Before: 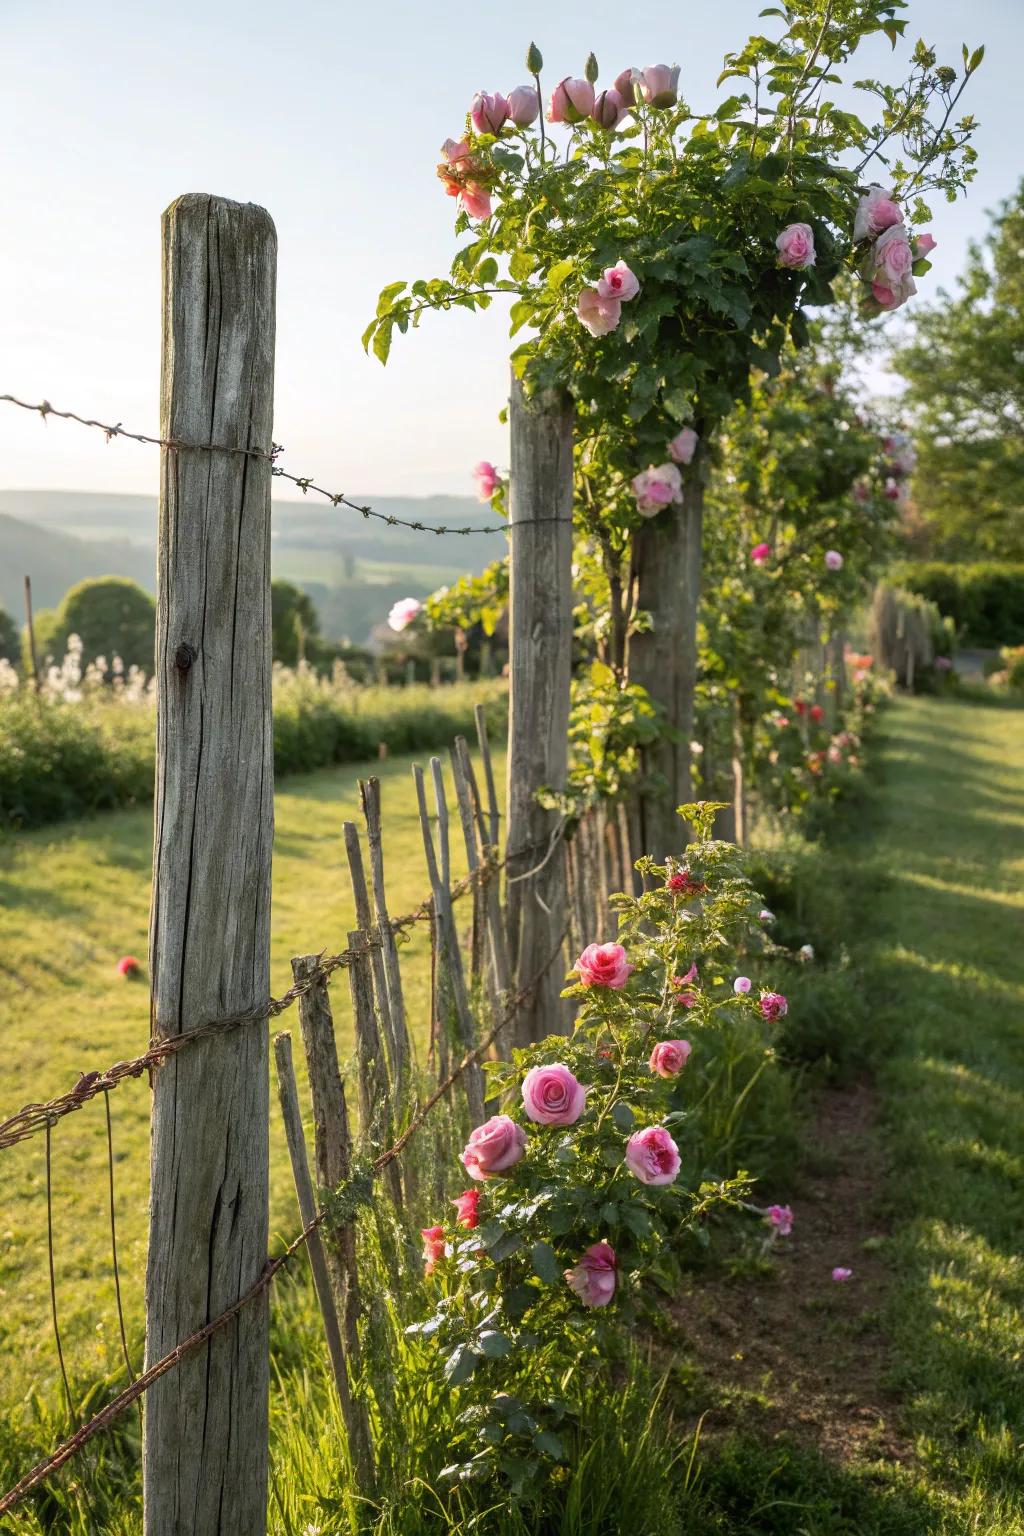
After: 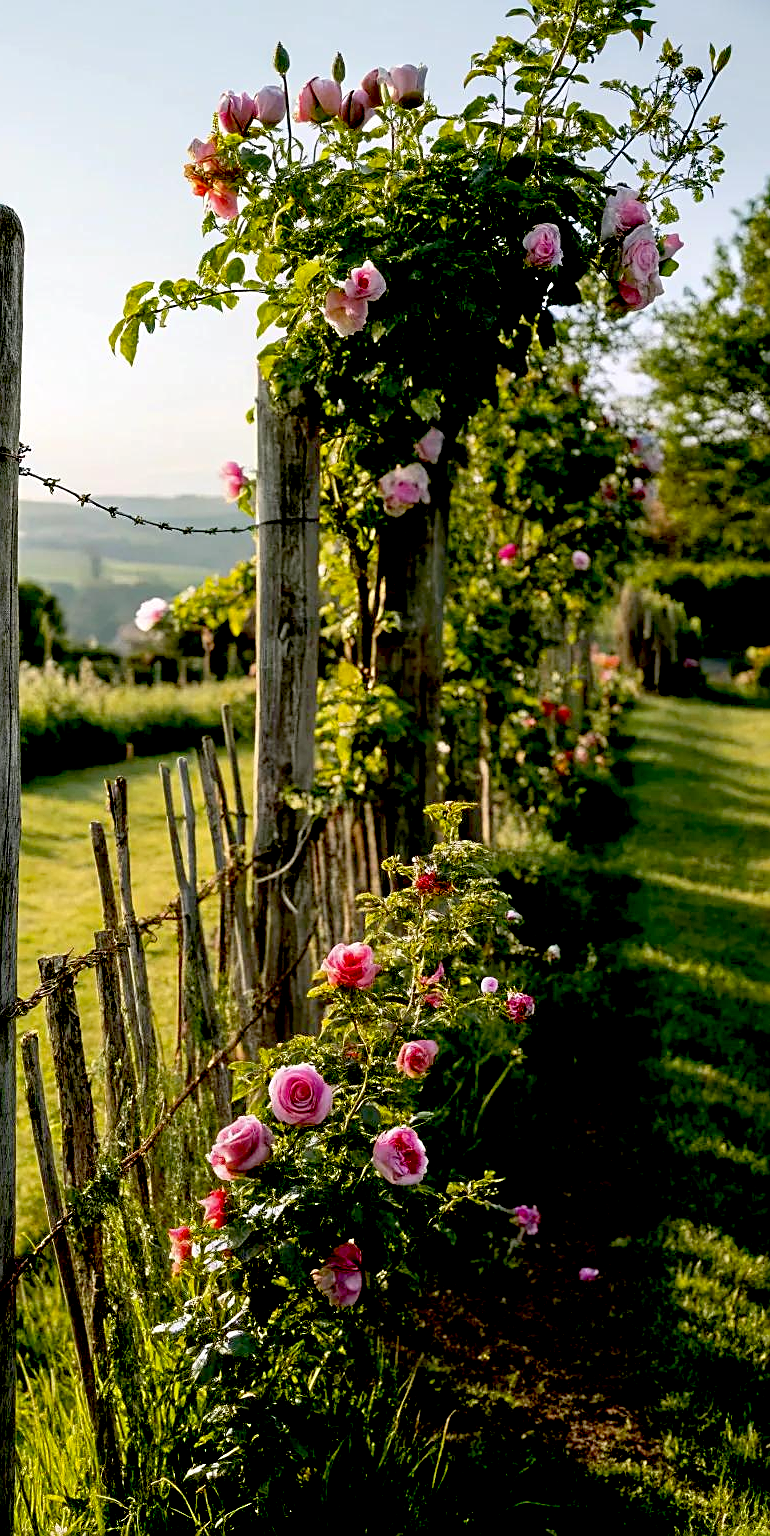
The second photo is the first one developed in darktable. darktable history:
crop and rotate: left 24.733%
sharpen: on, module defaults
exposure: black level correction 0.058, compensate exposure bias true, compensate highlight preservation false
